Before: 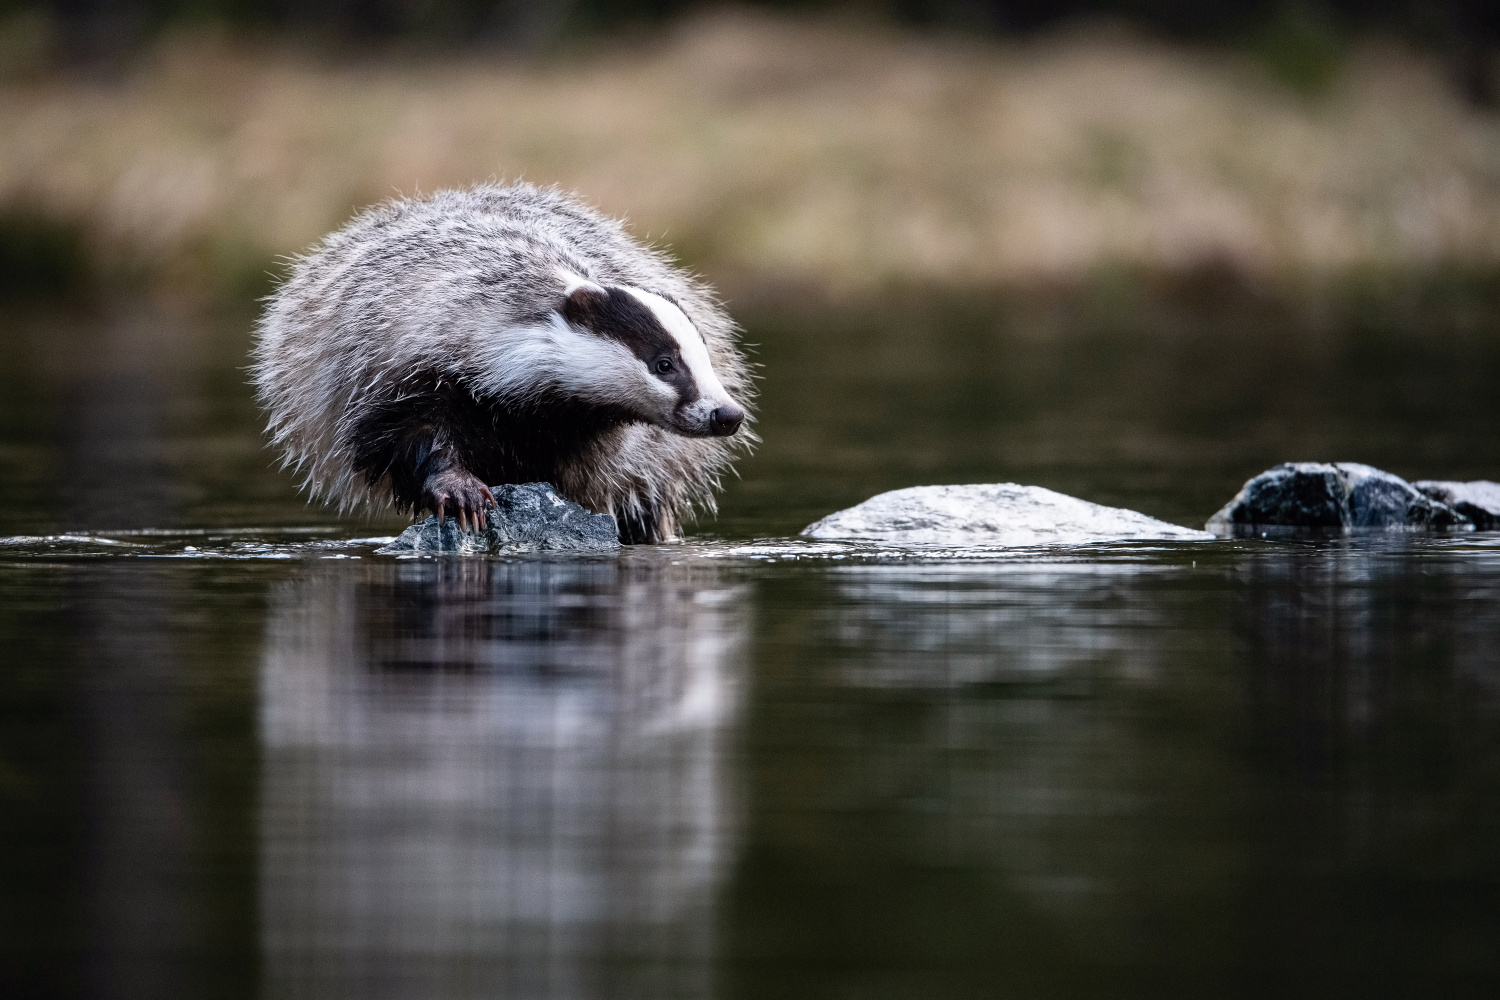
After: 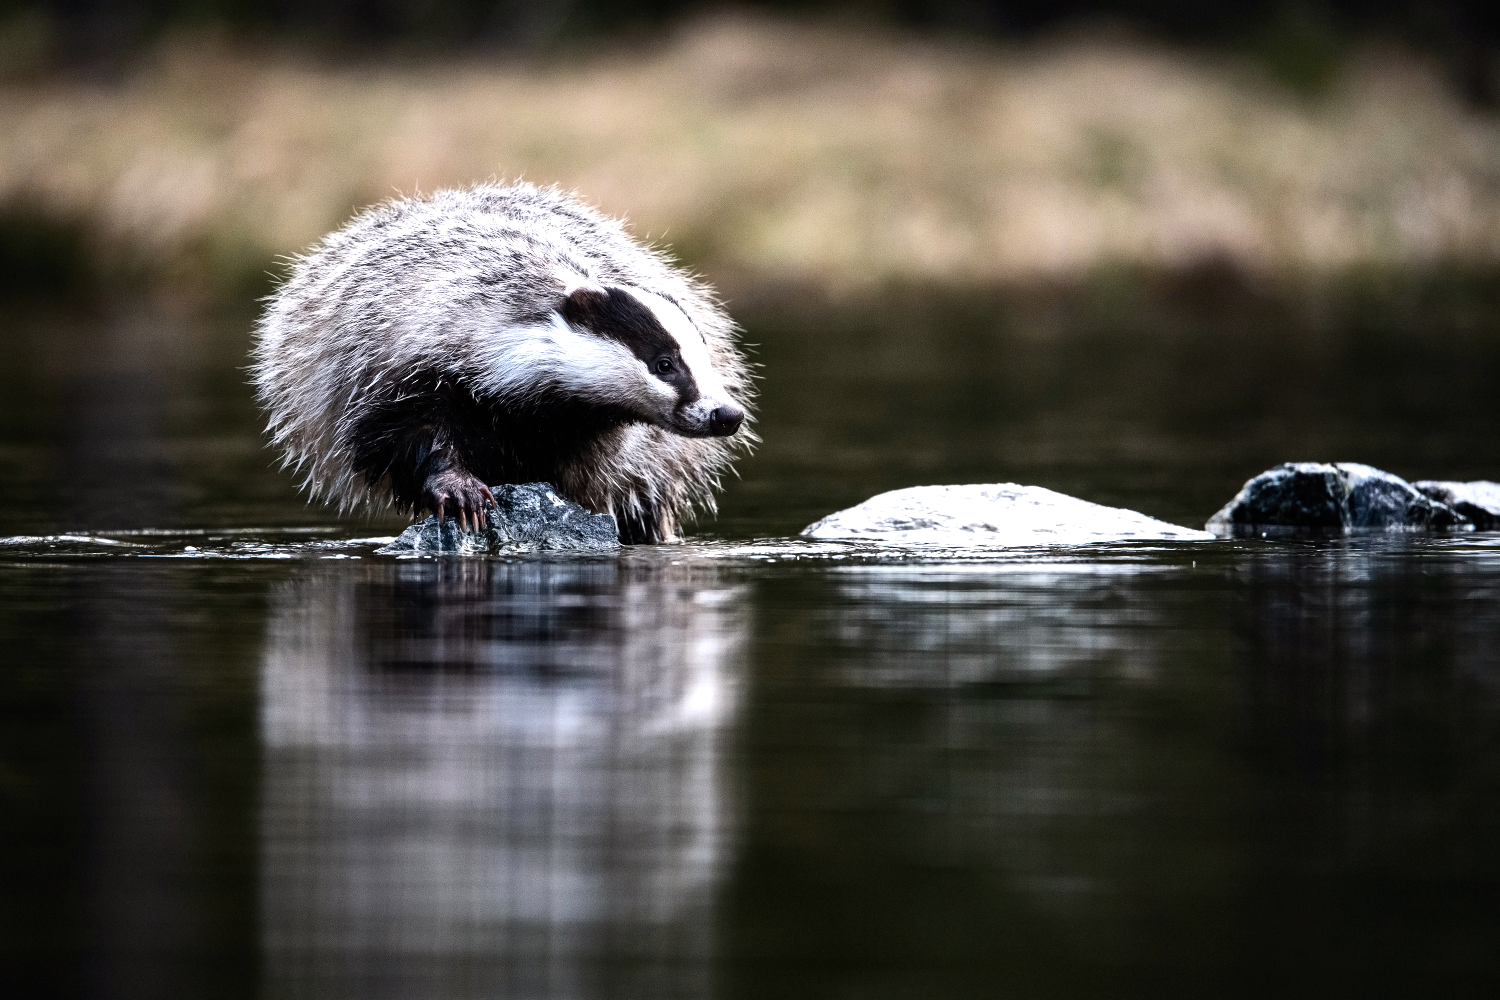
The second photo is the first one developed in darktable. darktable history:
tone equalizer: -8 EV -0.779 EV, -7 EV -0.704 EV, -6 EV -0.636 EV, -5 EV -0.412 EV, -3 EV 0.392 EV, -2 EV 0.6 EV, -1 EV 0.685 EV, +0 EV 0.737 EV, edges refinement/feathering 500, mask exposure compensation -1.57 EV, preserve details no
